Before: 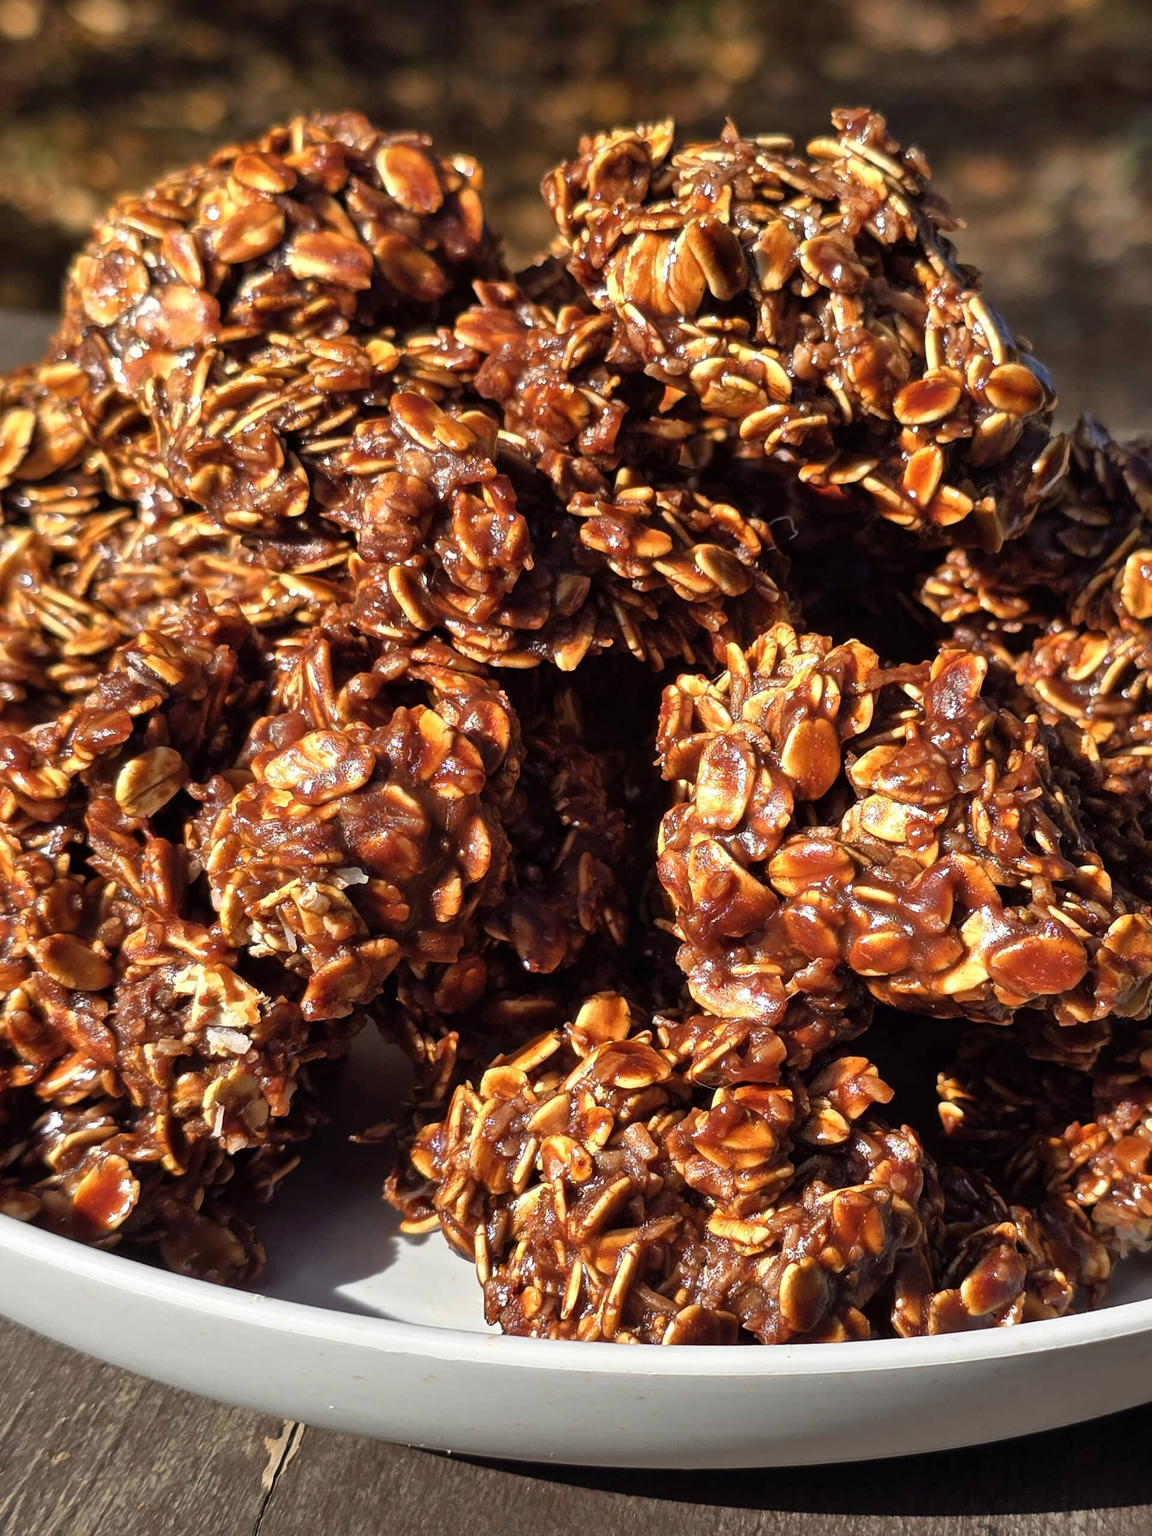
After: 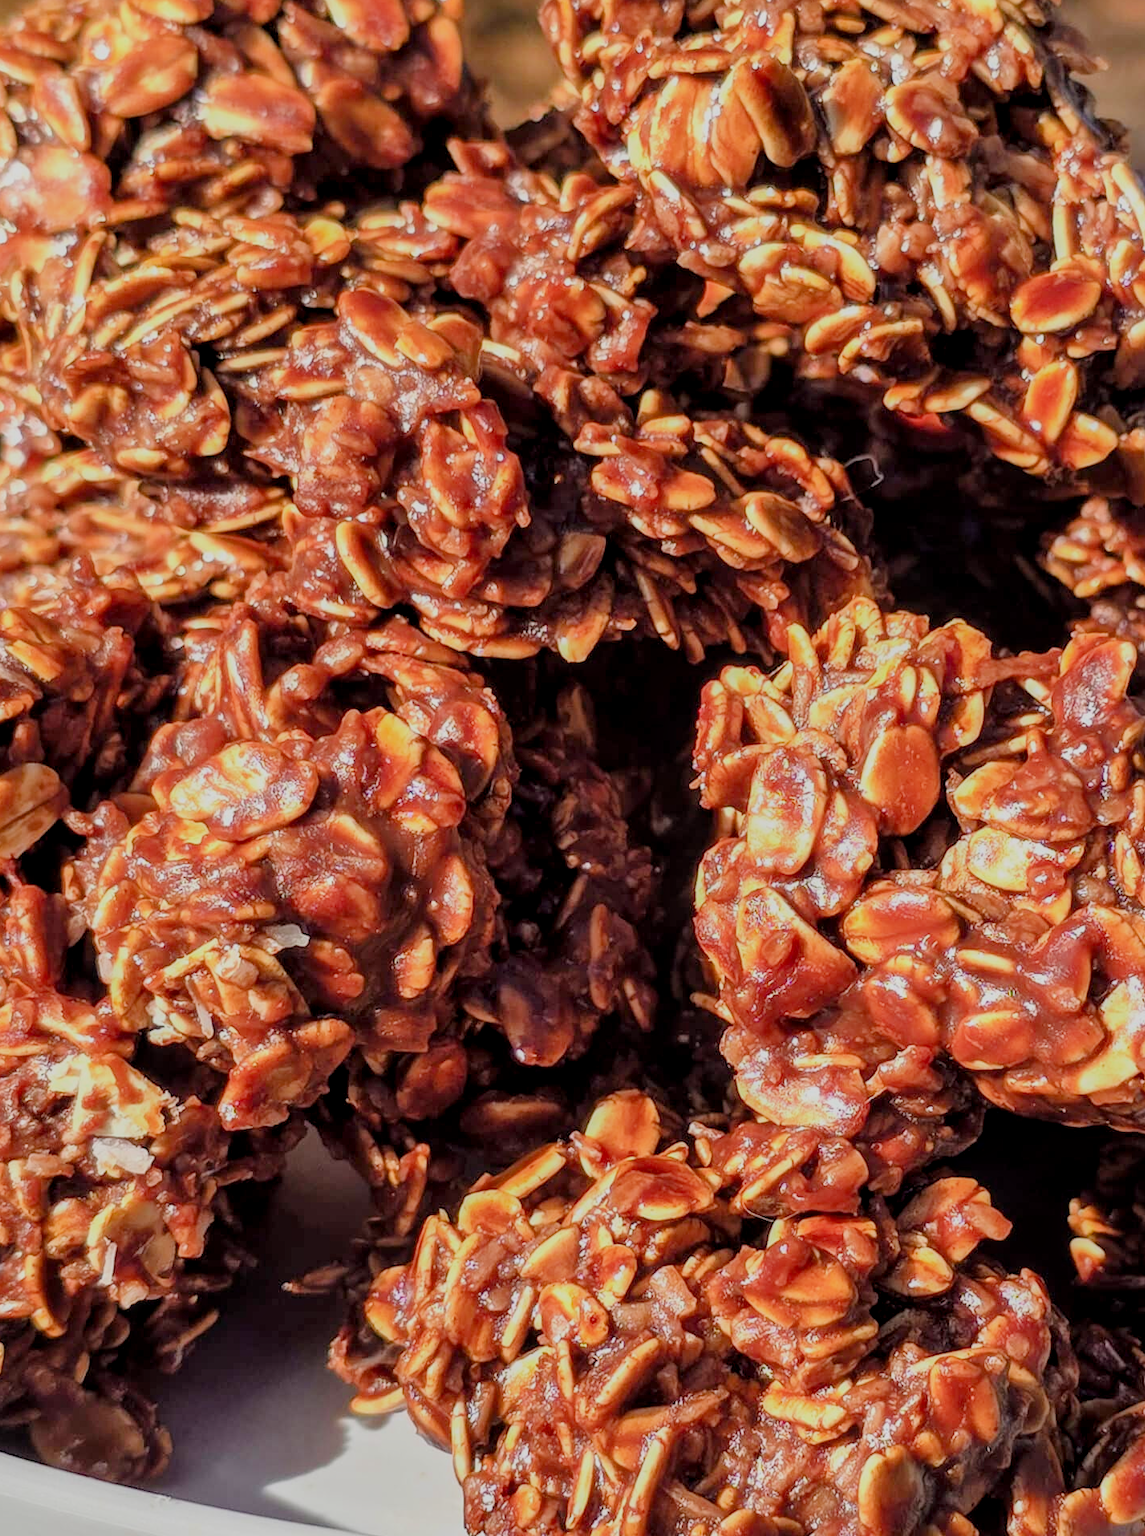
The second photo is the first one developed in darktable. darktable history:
filmic rgb: black relative exposure -7.98 EV, white relative exposure 8.03 EV, hardness 2.47, latitude 10.79%, contrast 0.73, highlights saturation mix 8.94%, shadows ↔ highlights balance 1.88%
local contrast: on, module defaults
crop and rotate: left 11.959%, top 11.46%, right 13.66%, bottom 13.719%
exposure: exposure 0.949 EV, compensate highlight preservation false
